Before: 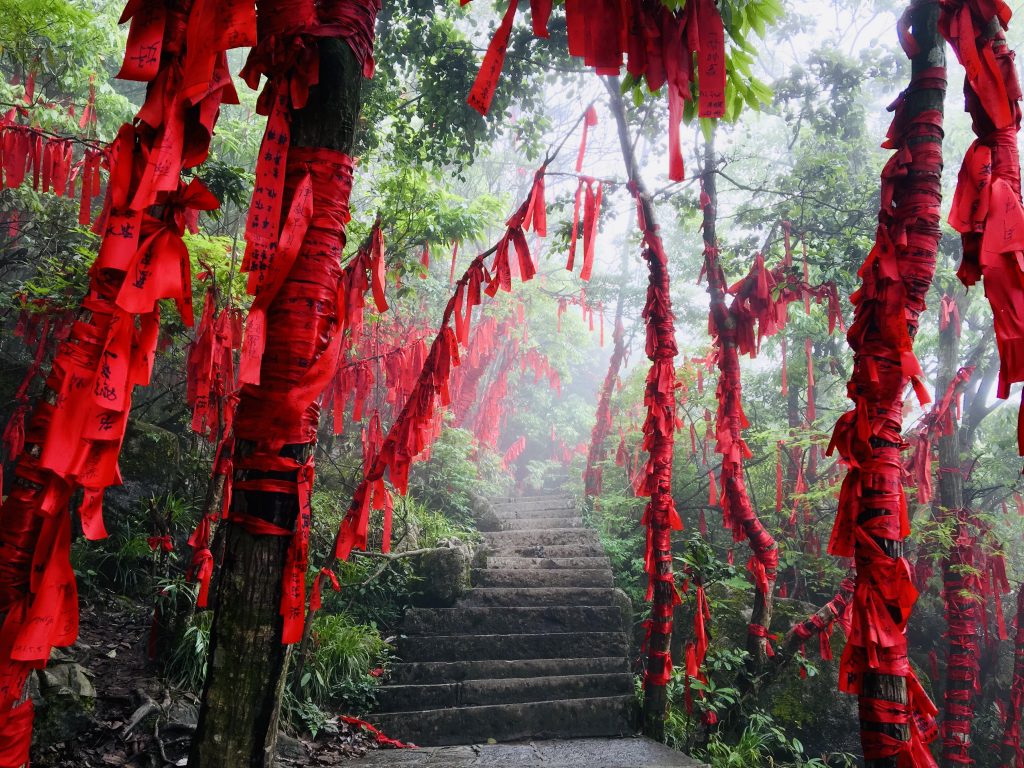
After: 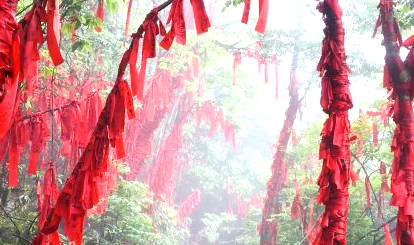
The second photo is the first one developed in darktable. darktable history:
exposure: black level correction 0, exposure 0.7 EV, compensate exposure bias true, compensate highlight preservation false
crop: left 31.751%, top 32.172%, right 27.8%, bottom 35.83%
